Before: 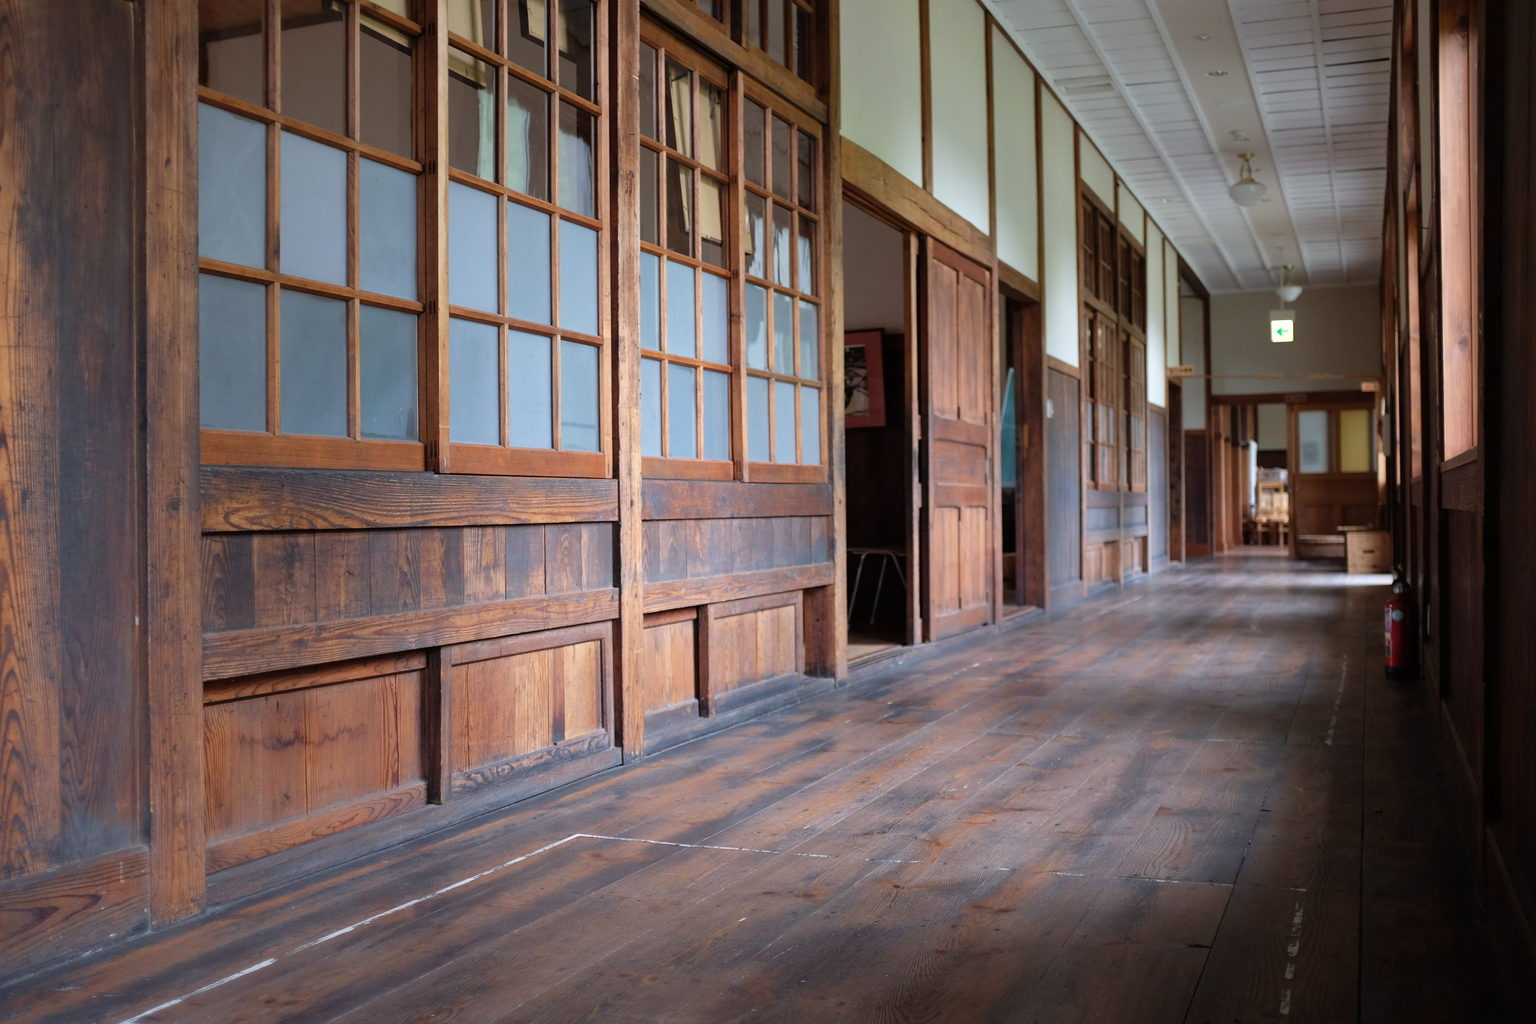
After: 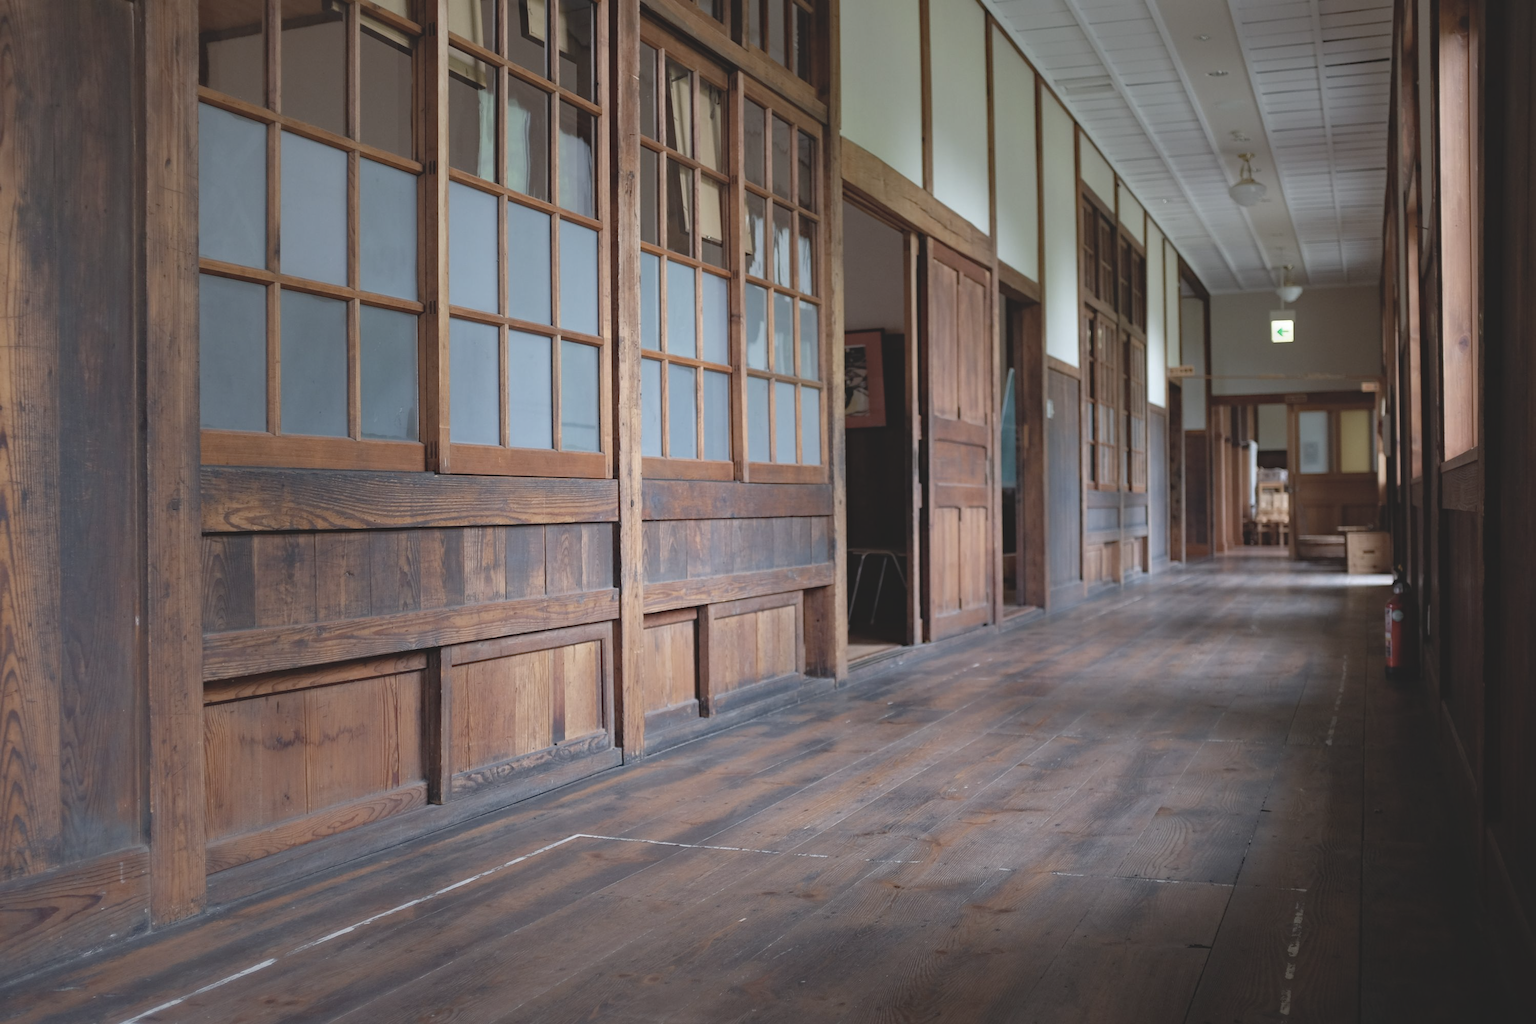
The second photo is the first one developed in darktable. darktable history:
contrast brightness saturation: contrast -0.246, saturation -0.426
haze removal: compatibility mode true, adaptive false
